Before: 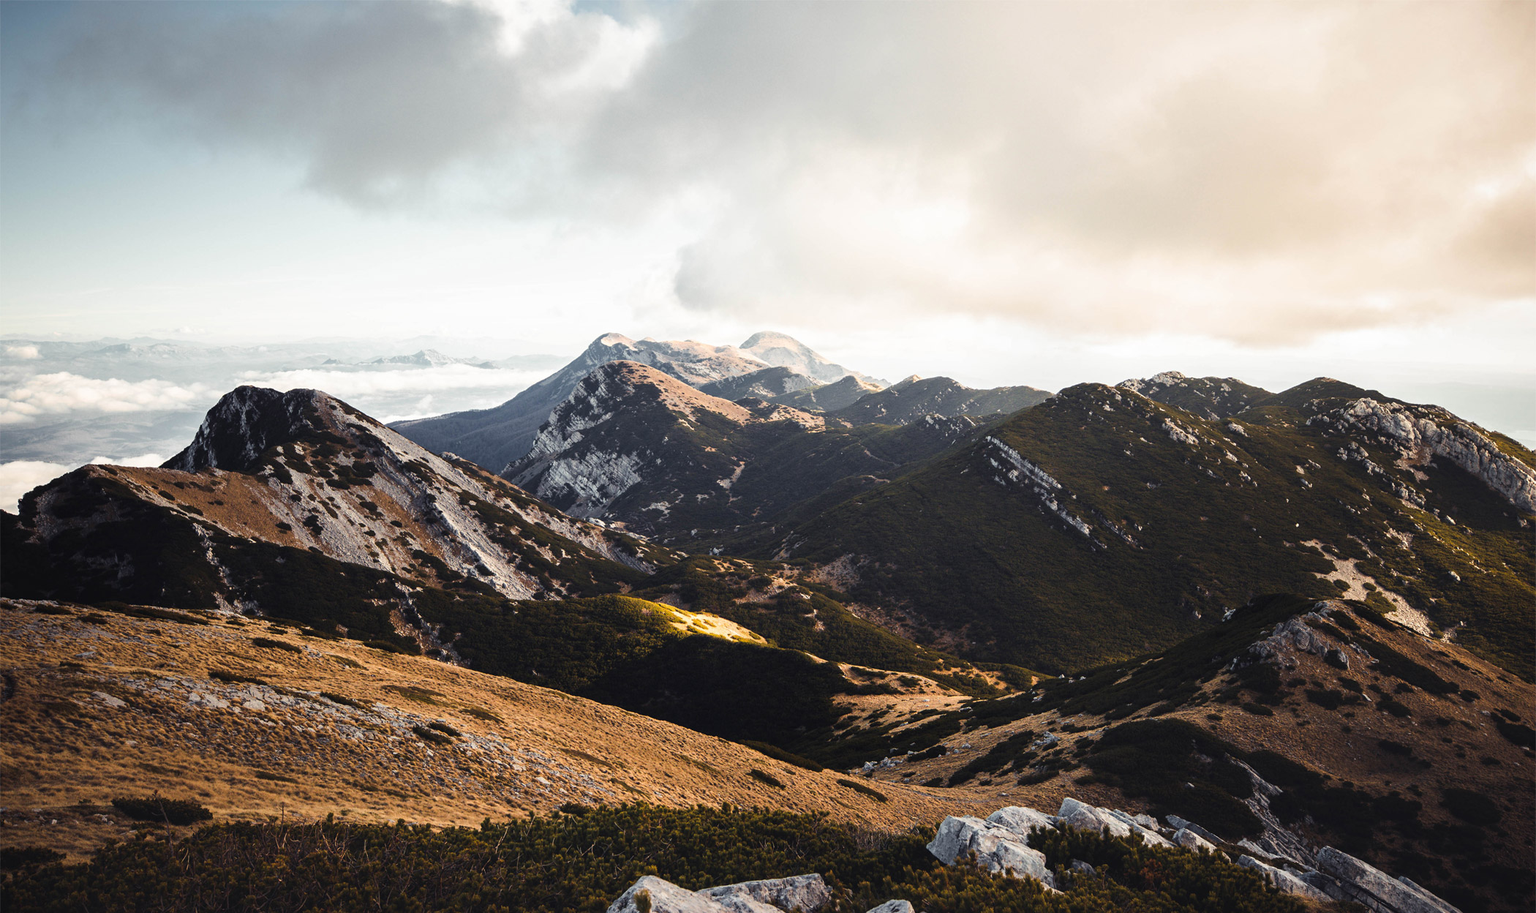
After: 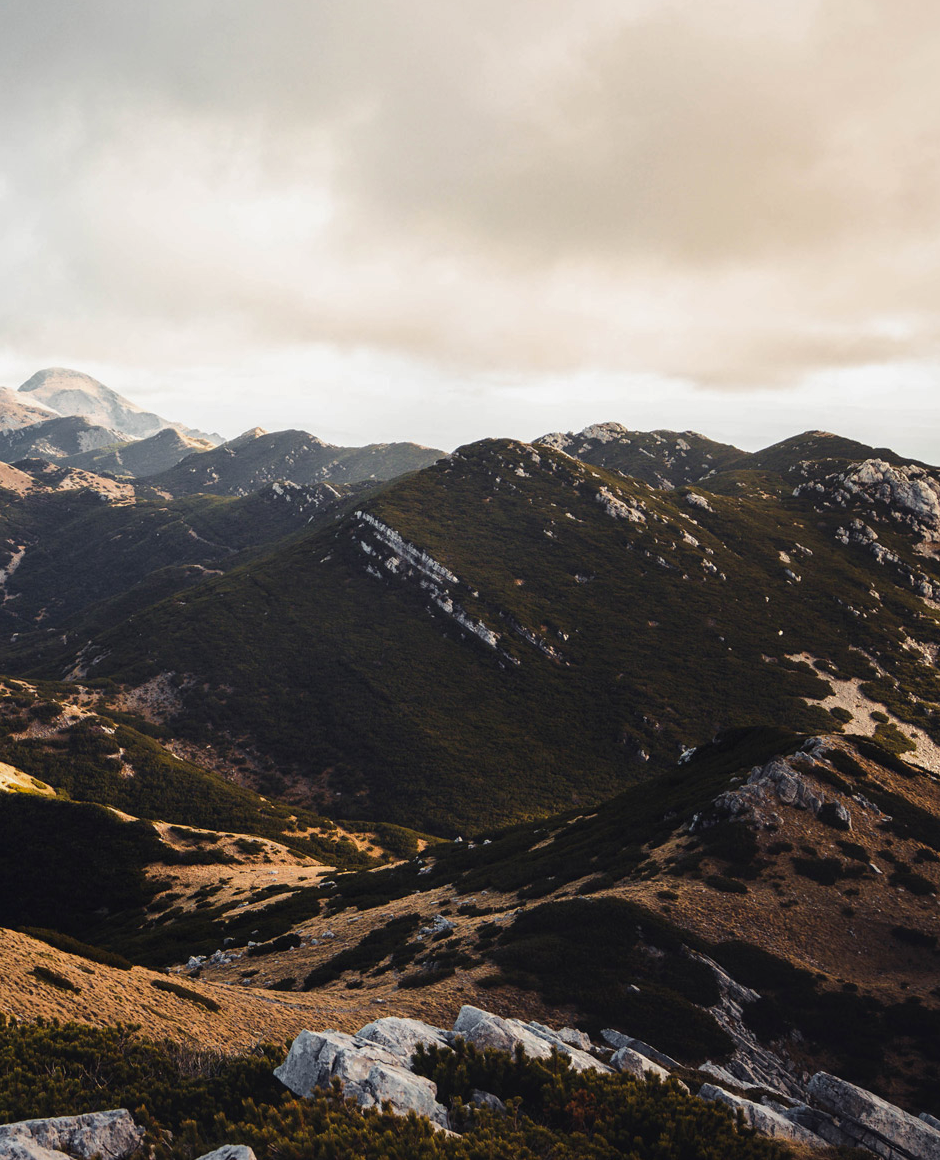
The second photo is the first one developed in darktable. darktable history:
crop: left 47.31%, top 6.872%, right 7.908%
shadows and highlights: shadows -20.09, white point adjustment -2.11, highlights -34.74
